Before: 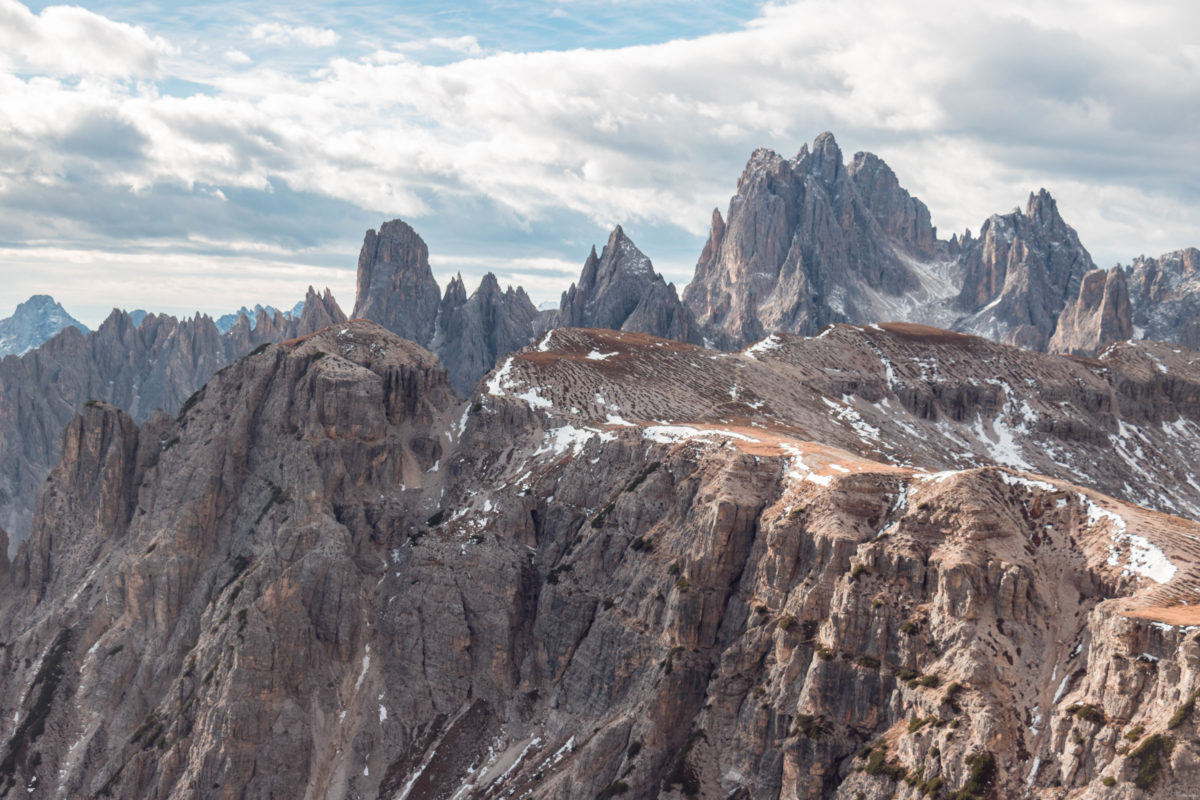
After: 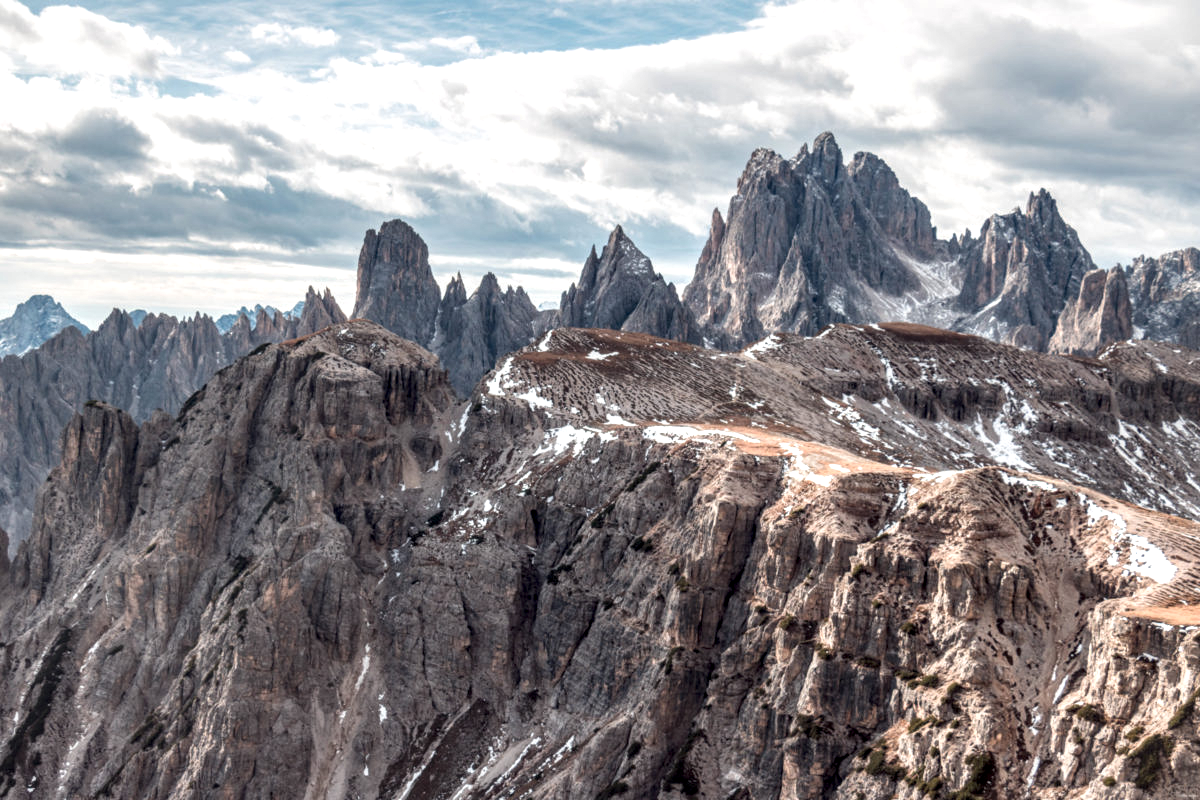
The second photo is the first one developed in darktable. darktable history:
local contrast: highlights 64%, shadows 53%, detail 168%, midtone range 0.511
